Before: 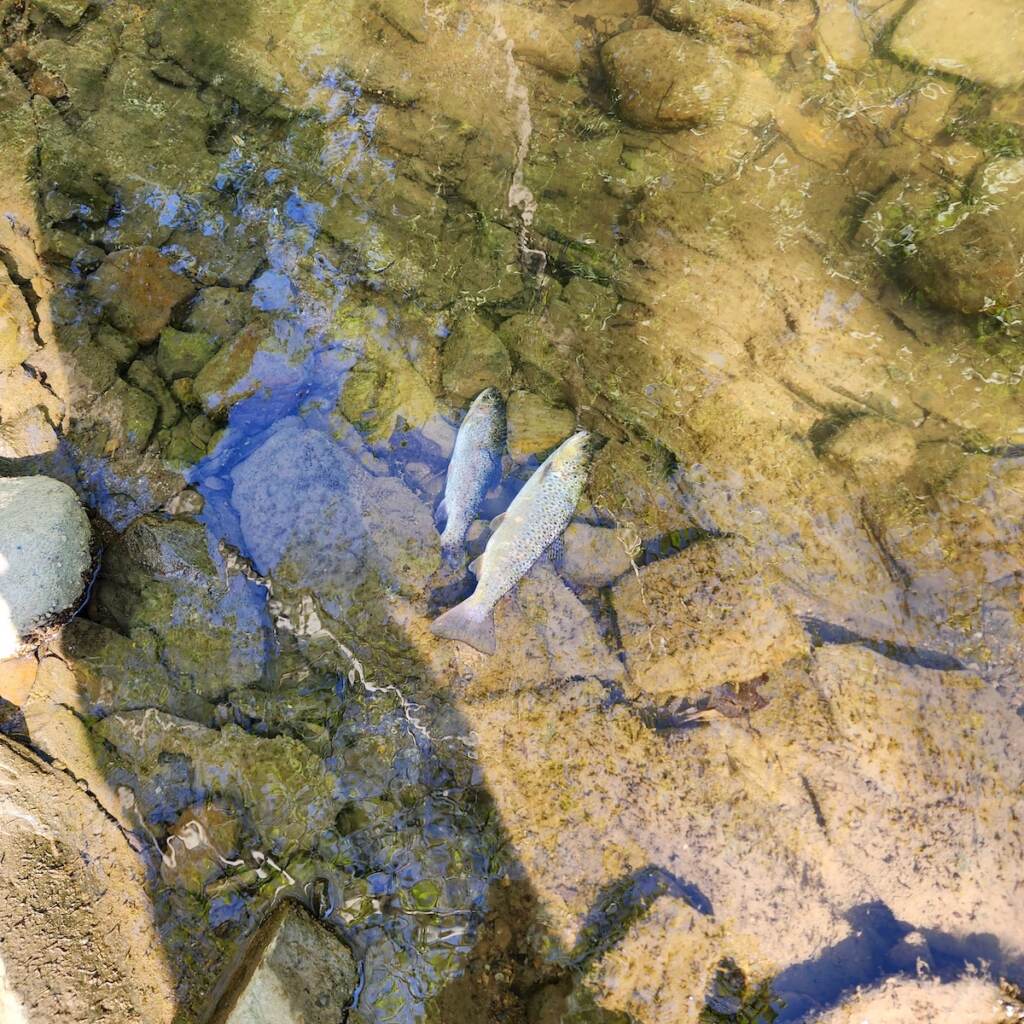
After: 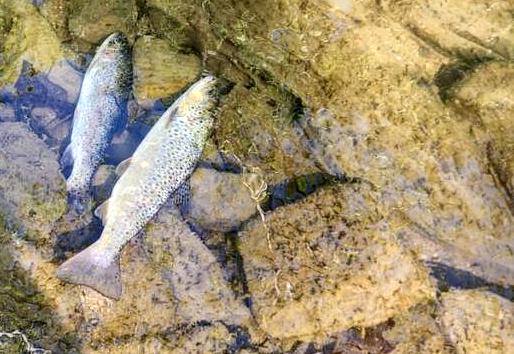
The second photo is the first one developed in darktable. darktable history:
local contrast: detail 150%
crop: left 36.607%, top 34.735%, right 13.146%, bottom 30.611%
